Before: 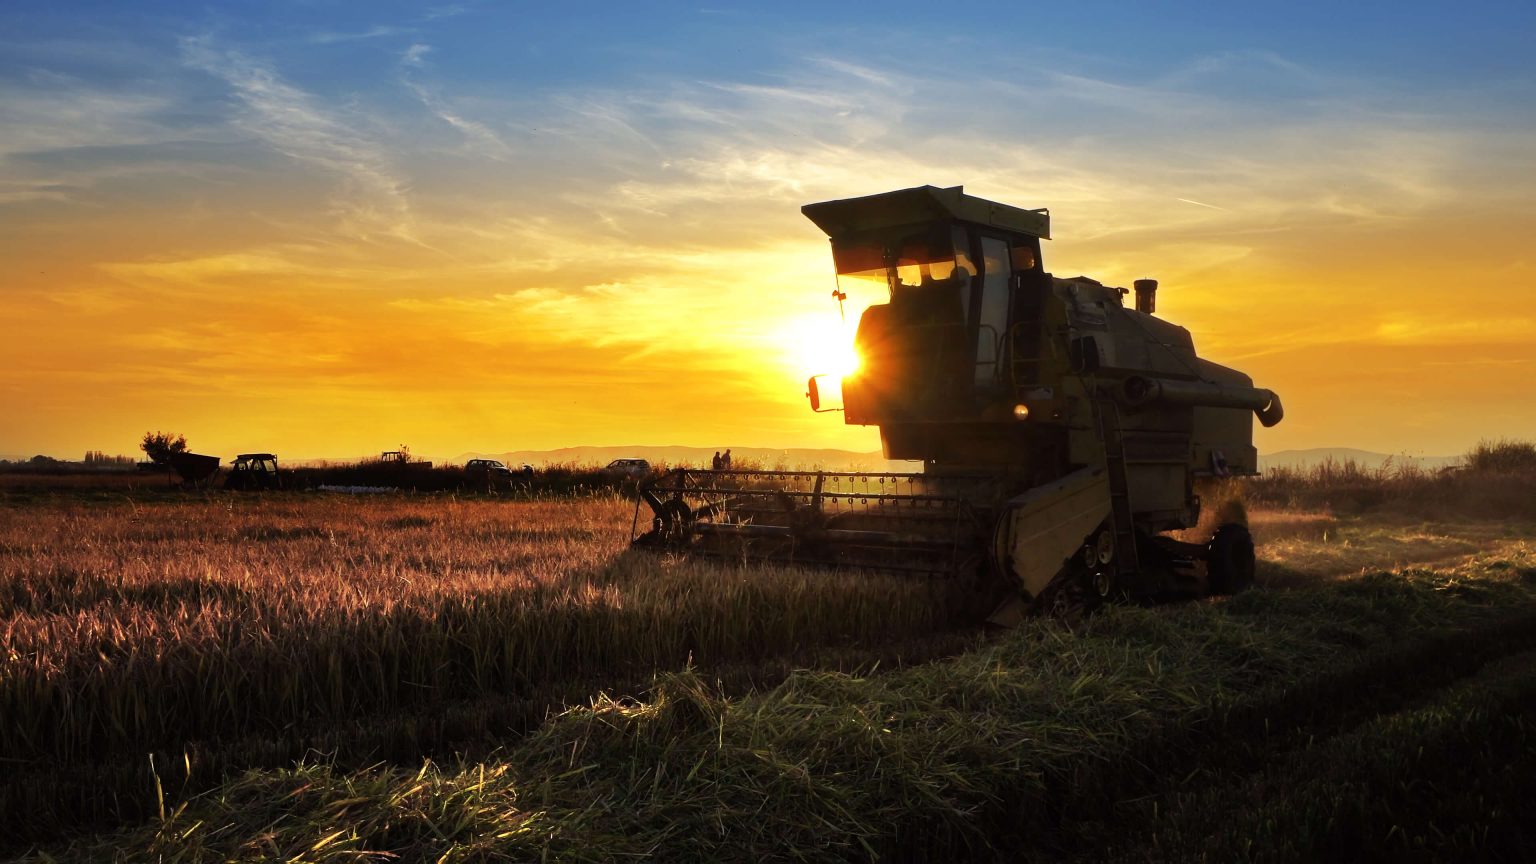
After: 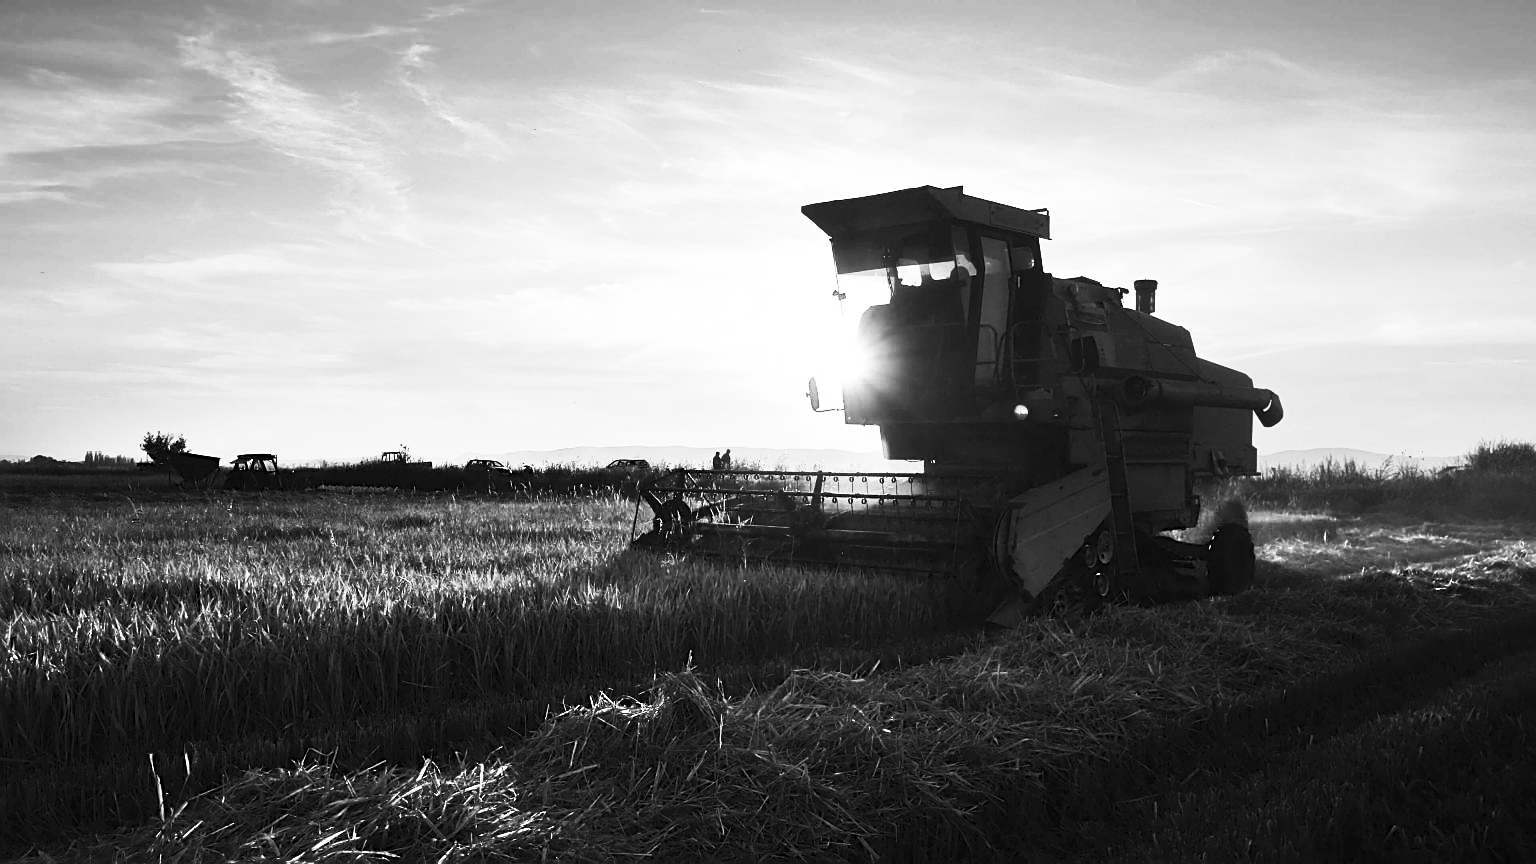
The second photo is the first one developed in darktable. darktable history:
contrast brightness saturation: contrast 0.53, brightness 0.47, saturation -1
sharpen: amount 0.575
